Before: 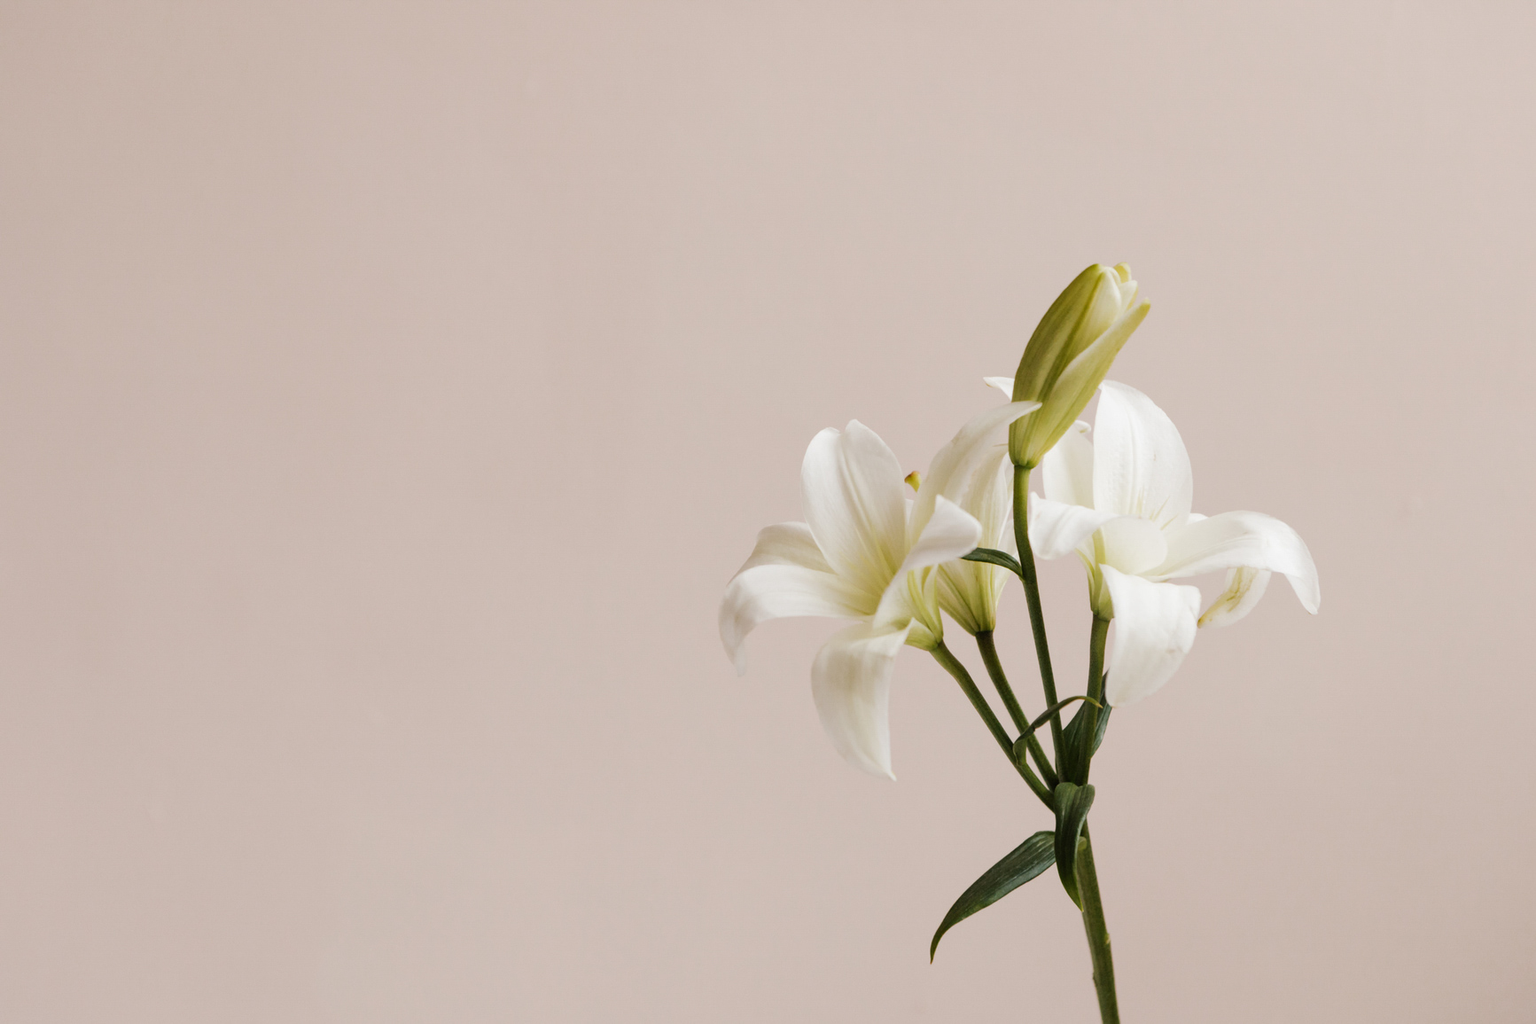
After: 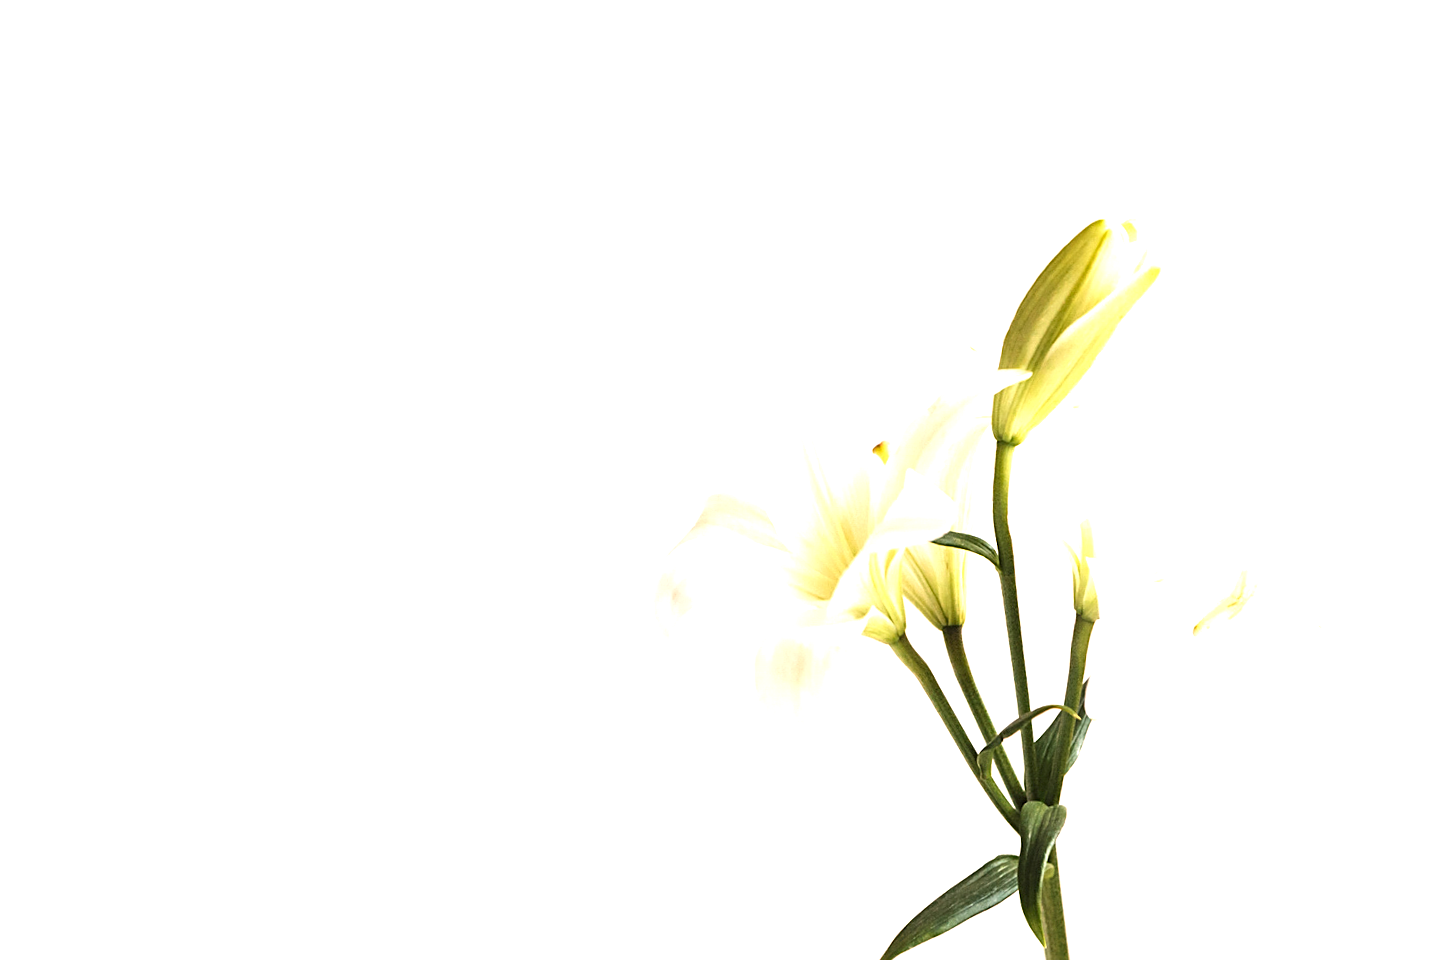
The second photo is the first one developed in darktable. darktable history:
sharpen: on, module defaults
crop and rotate: angle -3.27°, left 5.211%, top 5.211%, right 4.607%, bottom 4.607%
exposure: black level correction 0, exposure 1.45 EV, compensate exposure bias true, compensate highlight preservation false
